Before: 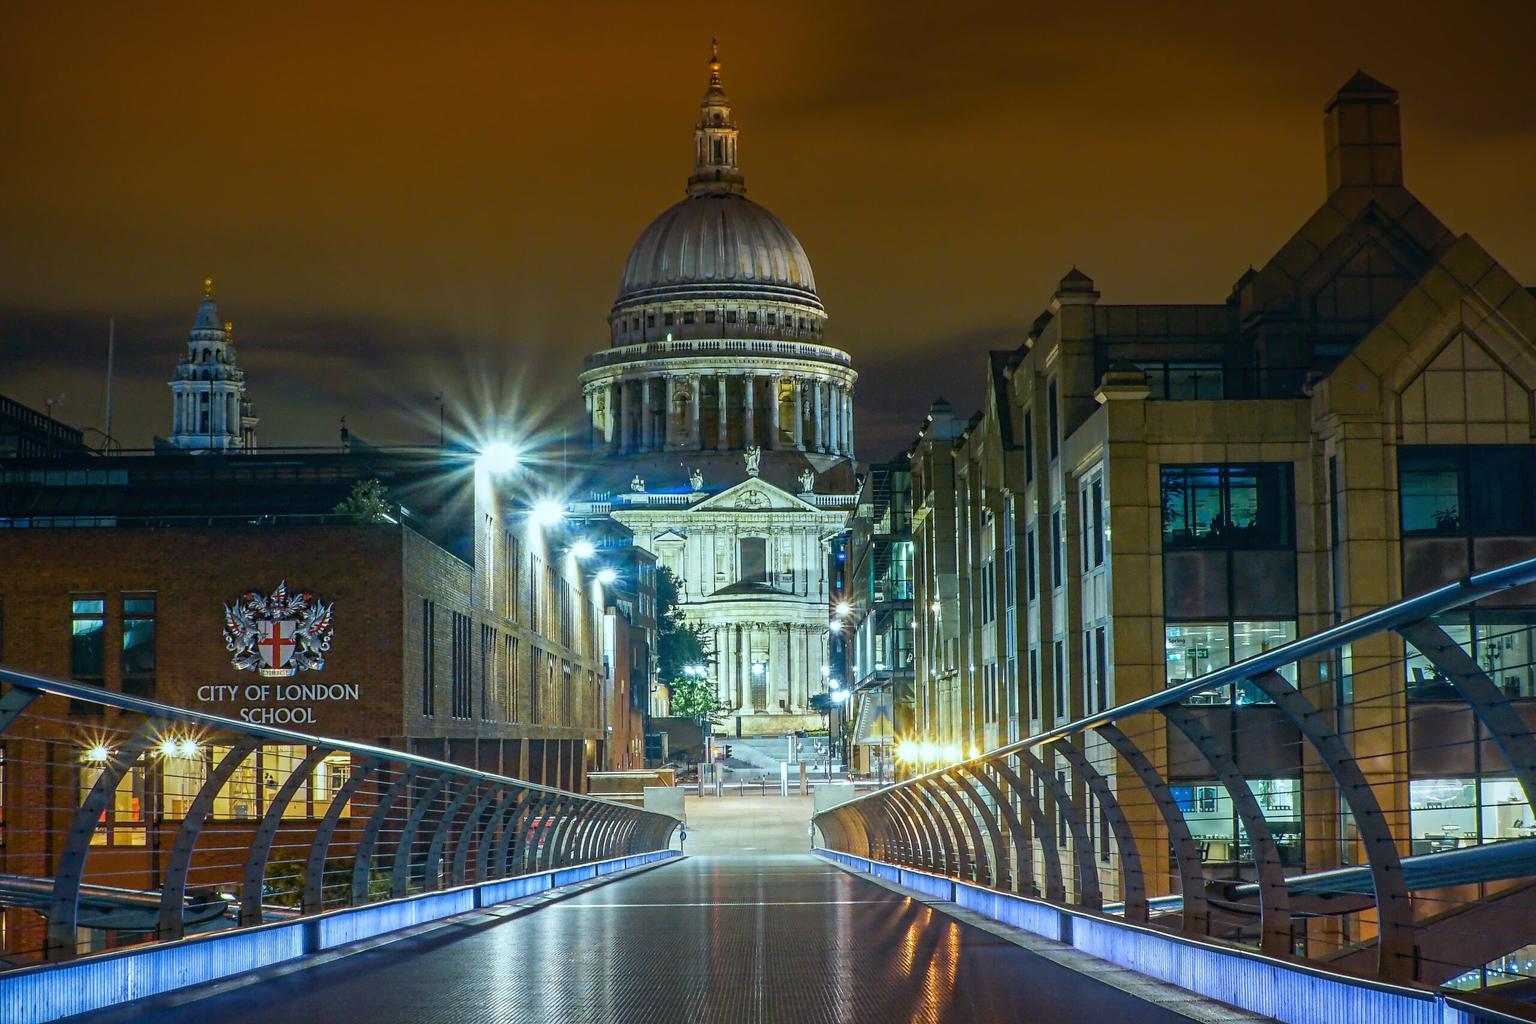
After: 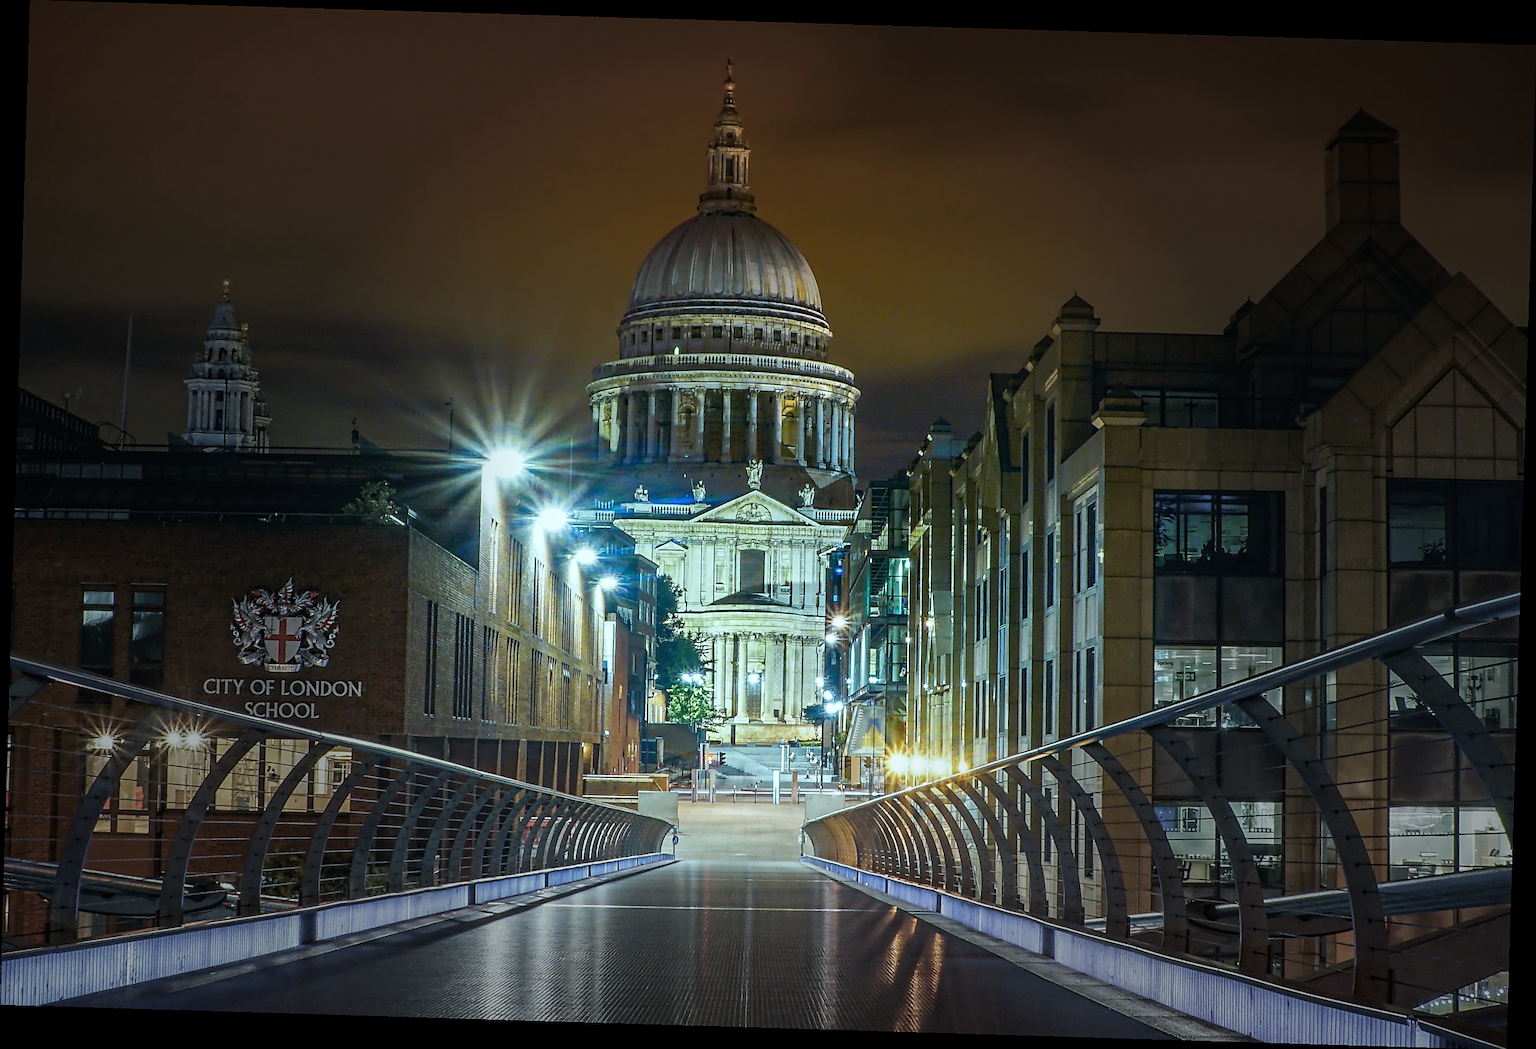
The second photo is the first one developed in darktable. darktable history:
vignetting: fall-off start 31.28%, fall-off radius 34.64%, brightness -0.575
sharpen: radius 1.864, amount 0.398, threshold 1.271
rotate and perspective: rotation 1.72°, automatic cropping off
